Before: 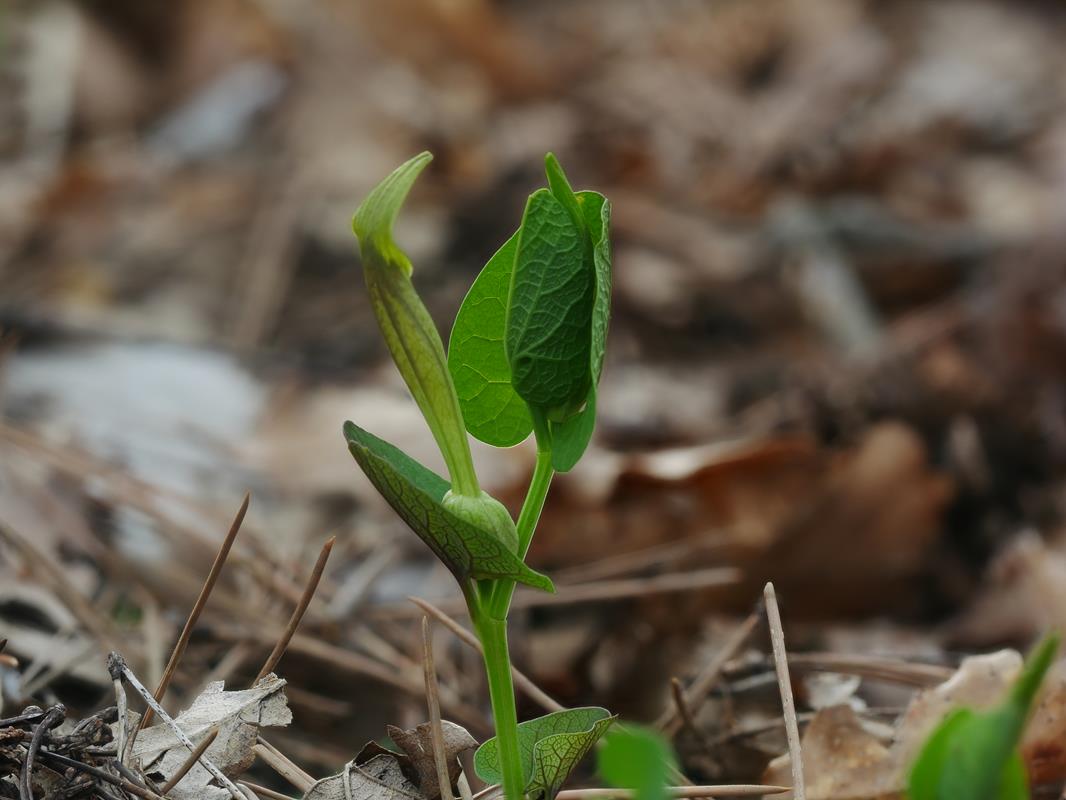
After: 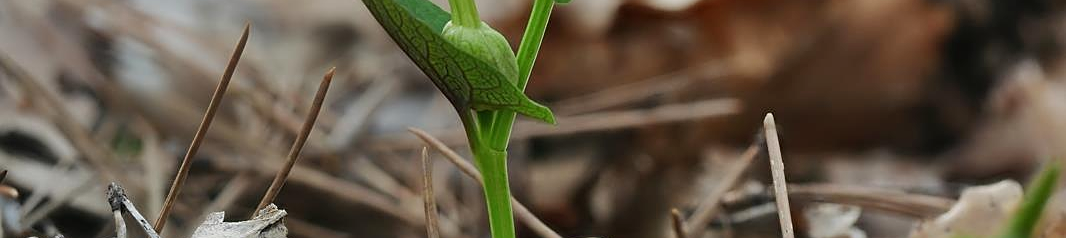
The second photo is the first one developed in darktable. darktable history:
sharpen: amount 0.496
shadows and highlights: soften with gaussian
crop and rotate: top 58.71%, bottom 11.512%
